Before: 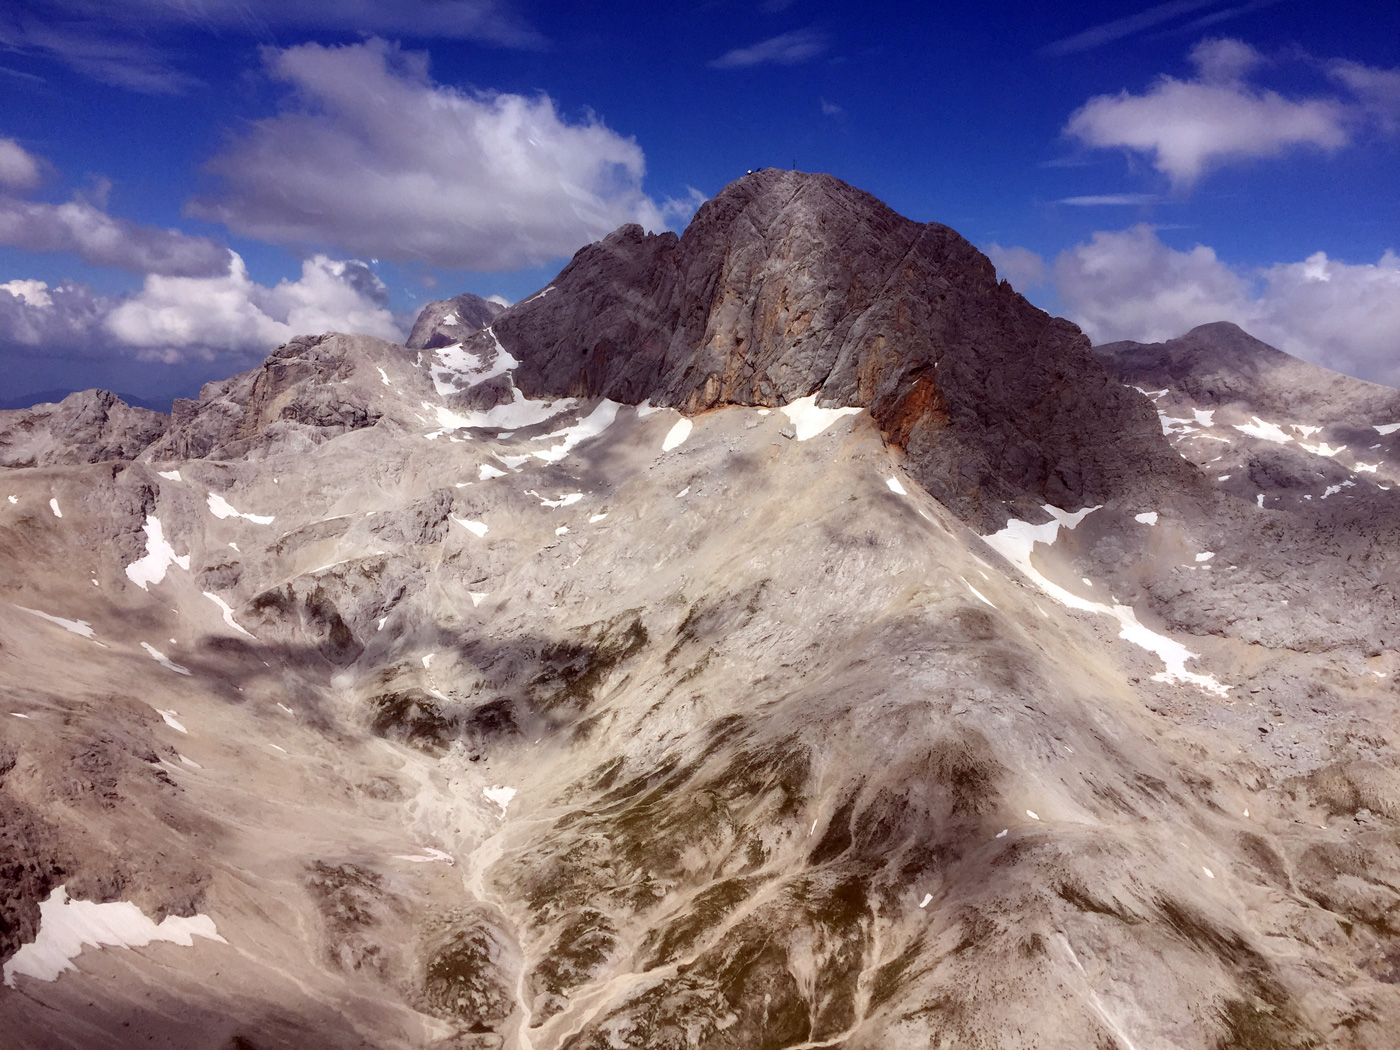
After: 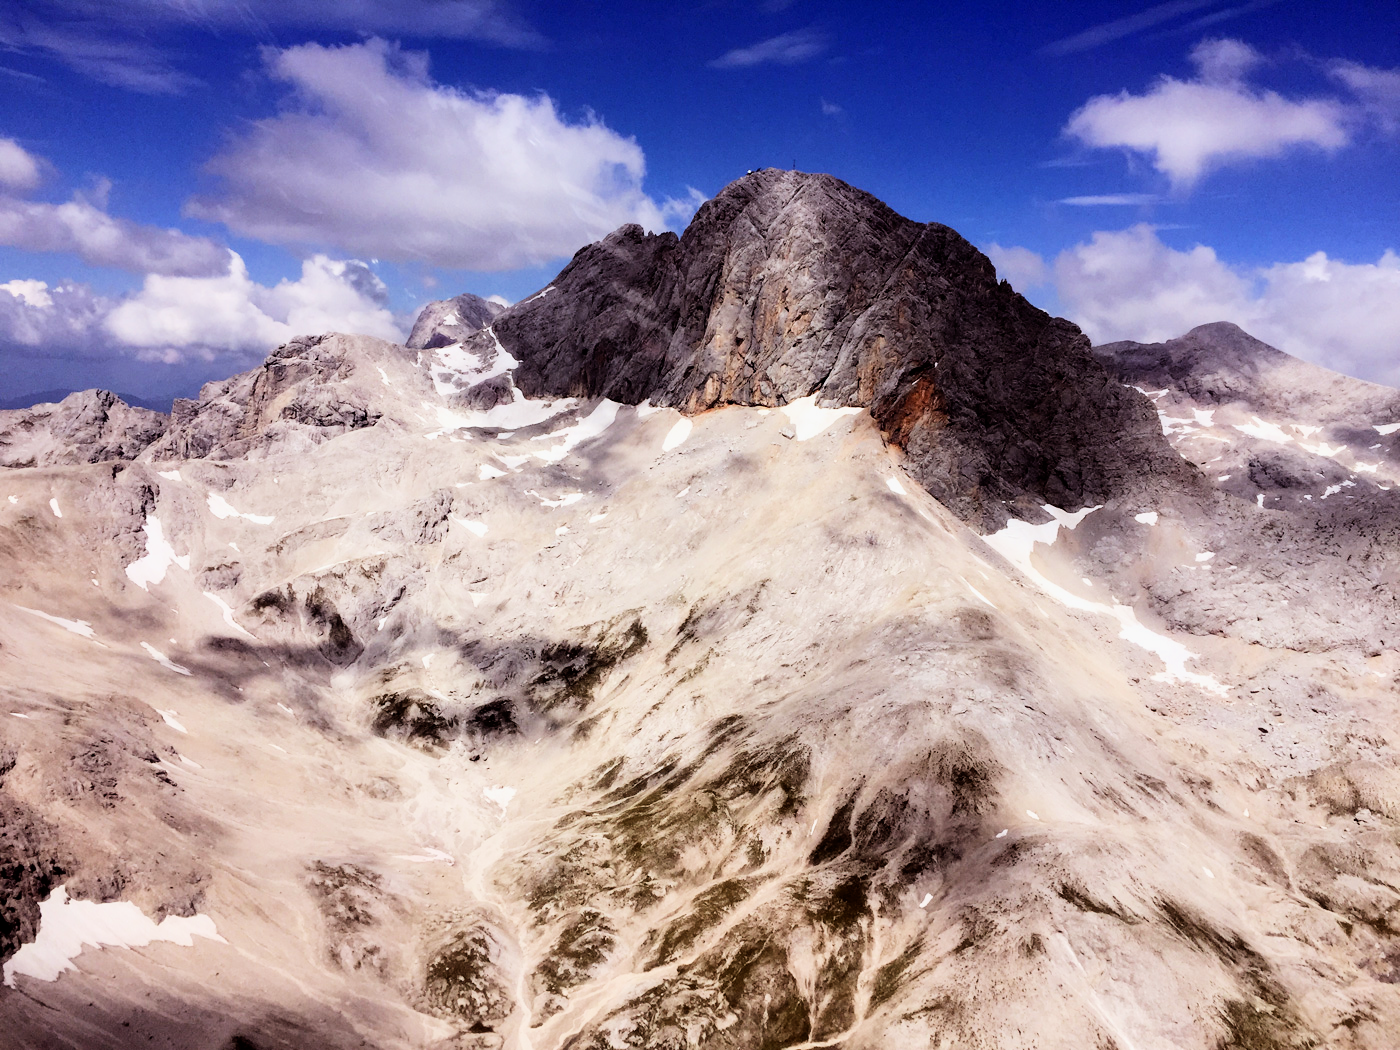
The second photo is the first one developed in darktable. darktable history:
filmic rgb: black relative exposure -5 EV, hardness 2.88, contrast 1.5
exposure: exposure 0.657 EV, compensate highlight preservation false
